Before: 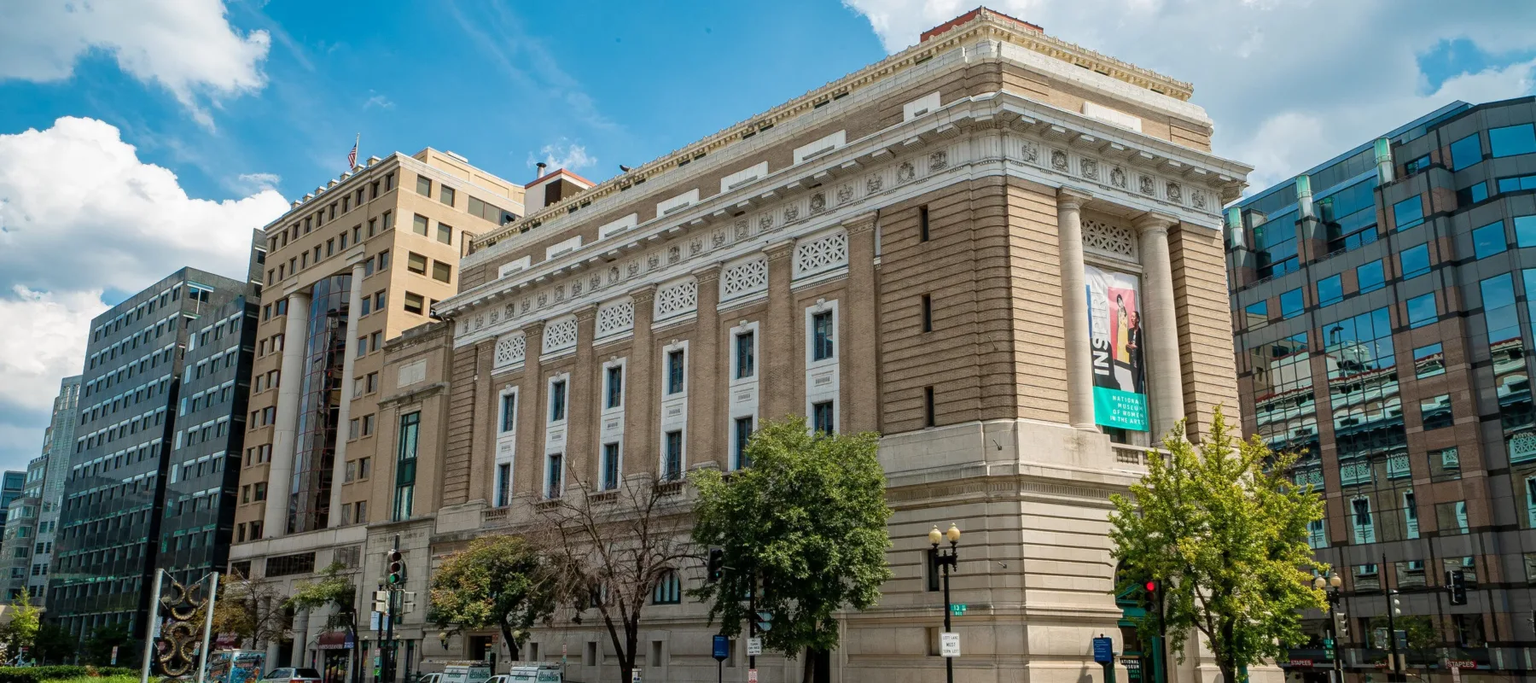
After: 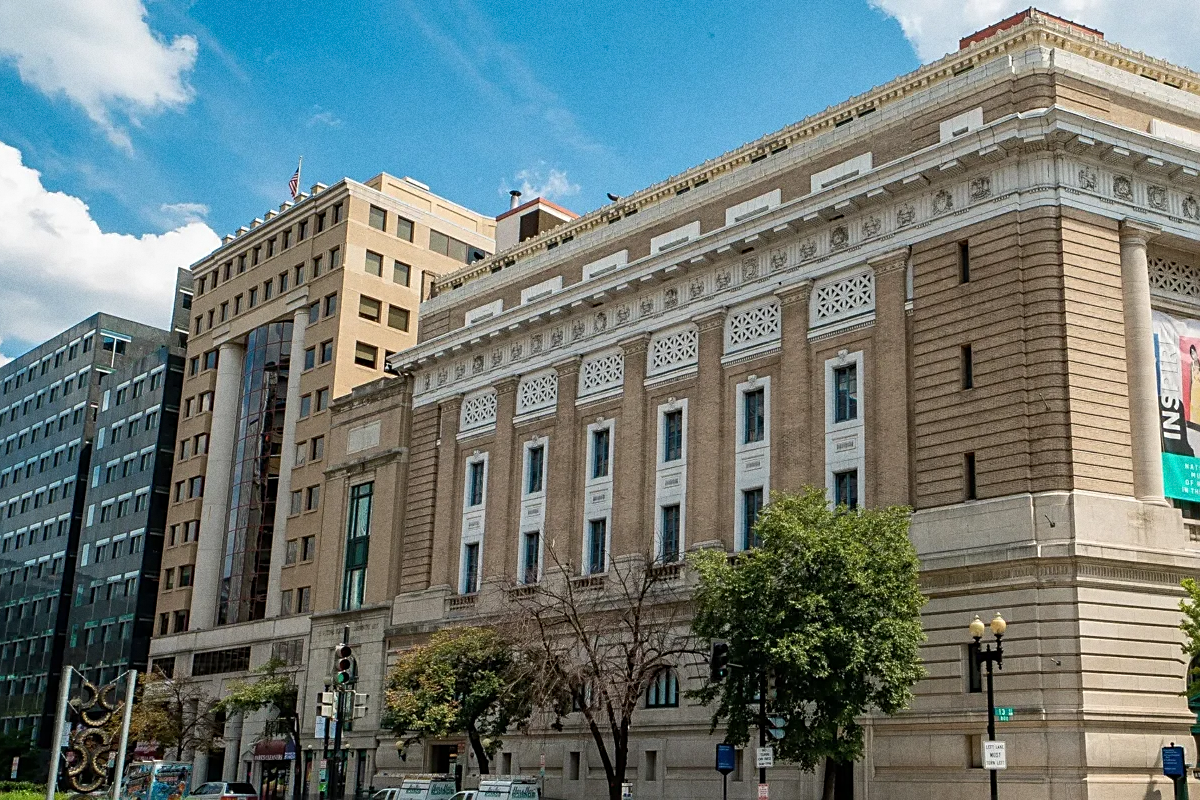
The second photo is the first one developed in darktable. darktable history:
grain: coarseness 0.09 ISO
crop and rotate: left 6.617%, right 26.717%
sharpen: on, module defaults
